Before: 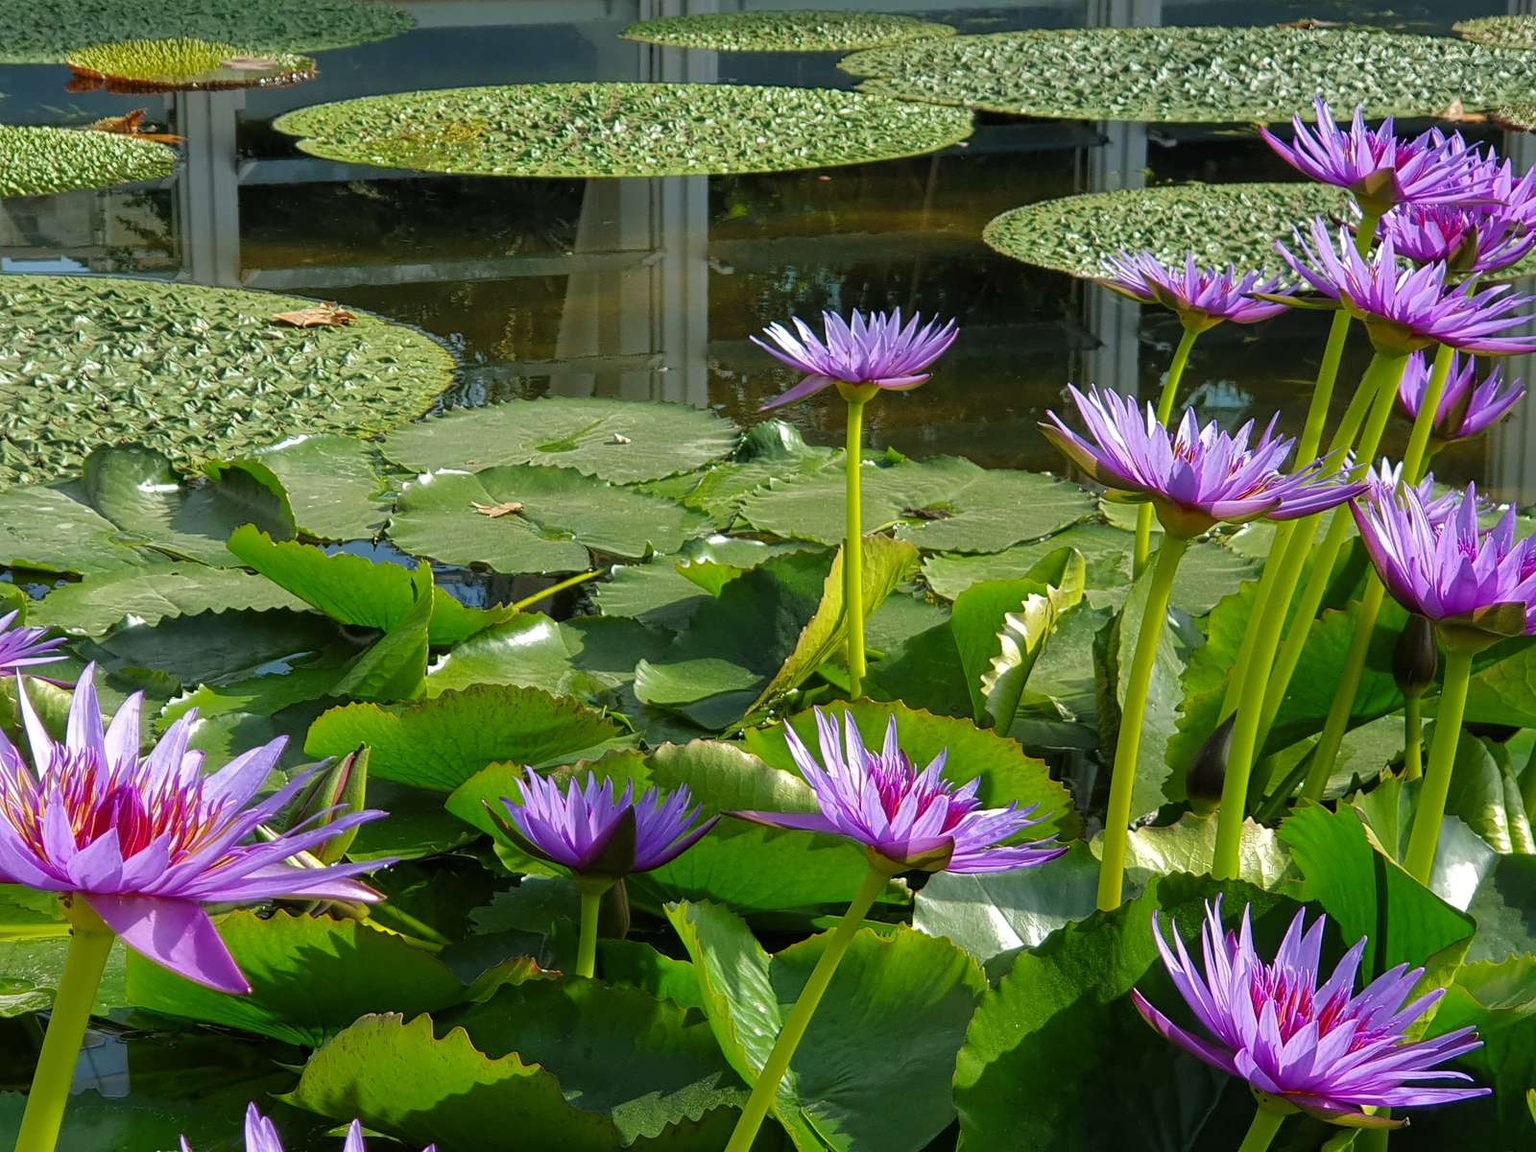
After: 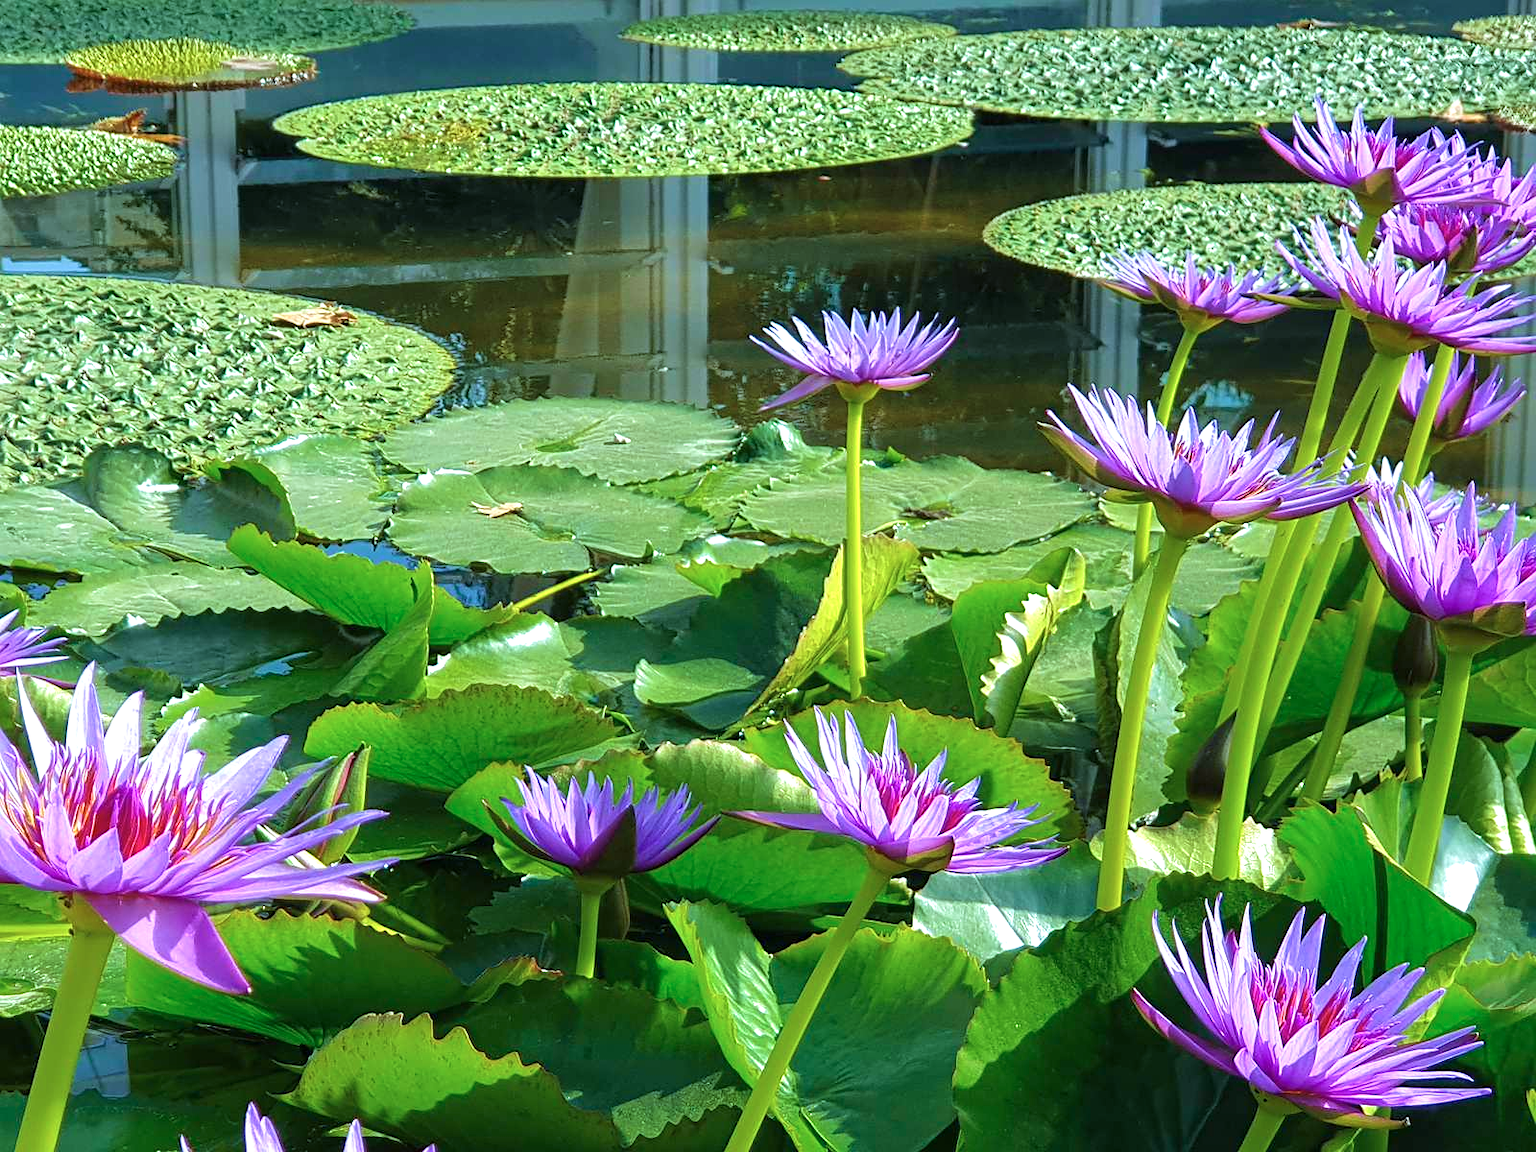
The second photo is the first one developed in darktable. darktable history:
exposure: black level correction 0, exposure 0.7 EV, compensate exposure bias true, compensate highlight preservation false
sharpen: amount 0.2
color calibration: illuminant F (fluorescent), F source F9 (Cool White Deluxe 4150 K) – high CRI, x 0.374, y 0.373, temperature 4158.34 K
velvia: on, module defaults
